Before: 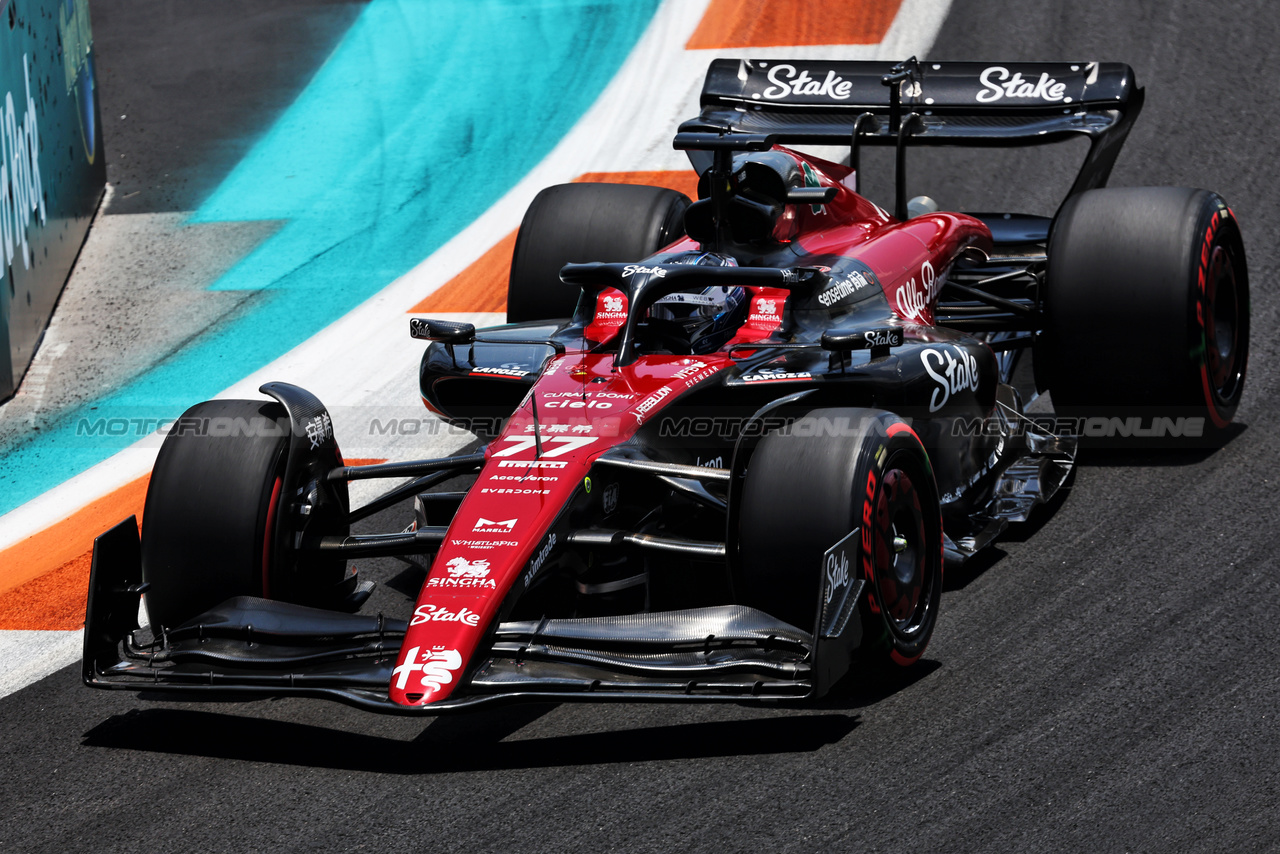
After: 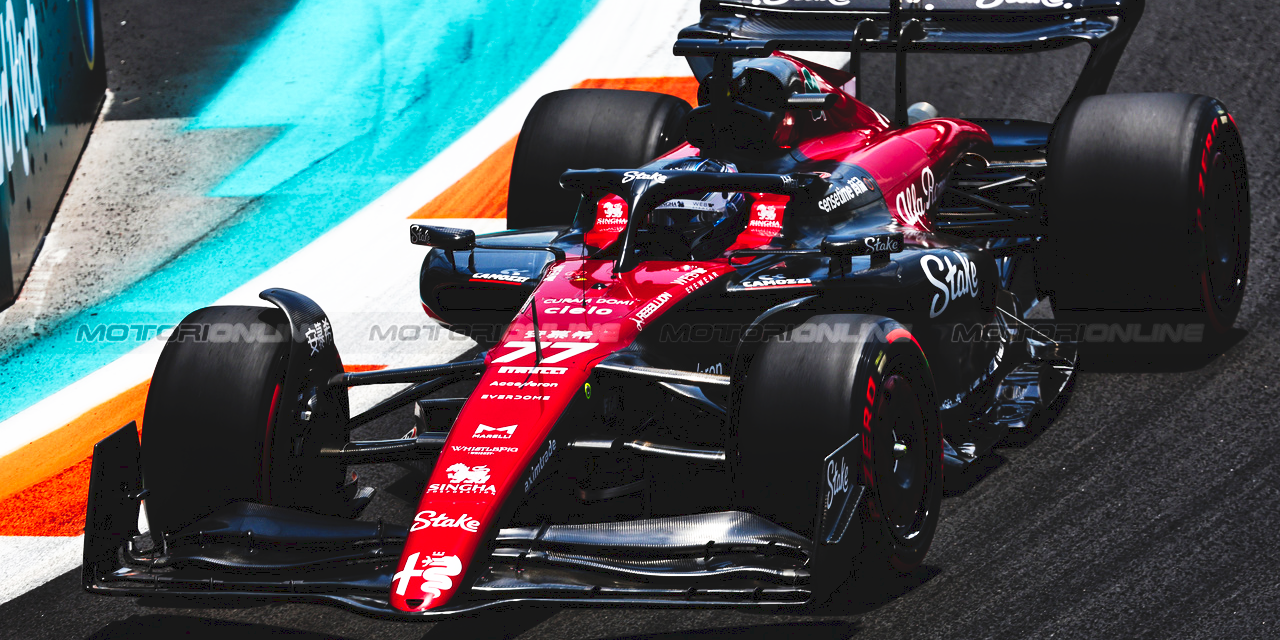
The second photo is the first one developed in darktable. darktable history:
tone curve: curves: ch0 [(0, 0) (0.003, 0.082) (0.011, 0.082) (0.025, 0.088) (0.044, 0.088) (0.069, 0.093) (0.1, 0.101) (0.136, 0.109) (0.177, 0.129) (0.224, 0.155) (0.277, 0.214) (0.335, 0.289) (0.399, 0.378) (0.468, 0.476) (0.543, 0.589) (0.623, 0.713) (0.709, 0.826) (0.801, 0.908) (0.898, 0.98) (1, 1)], preserve colors none
crop: top 11.038%, bottom 13.962%
